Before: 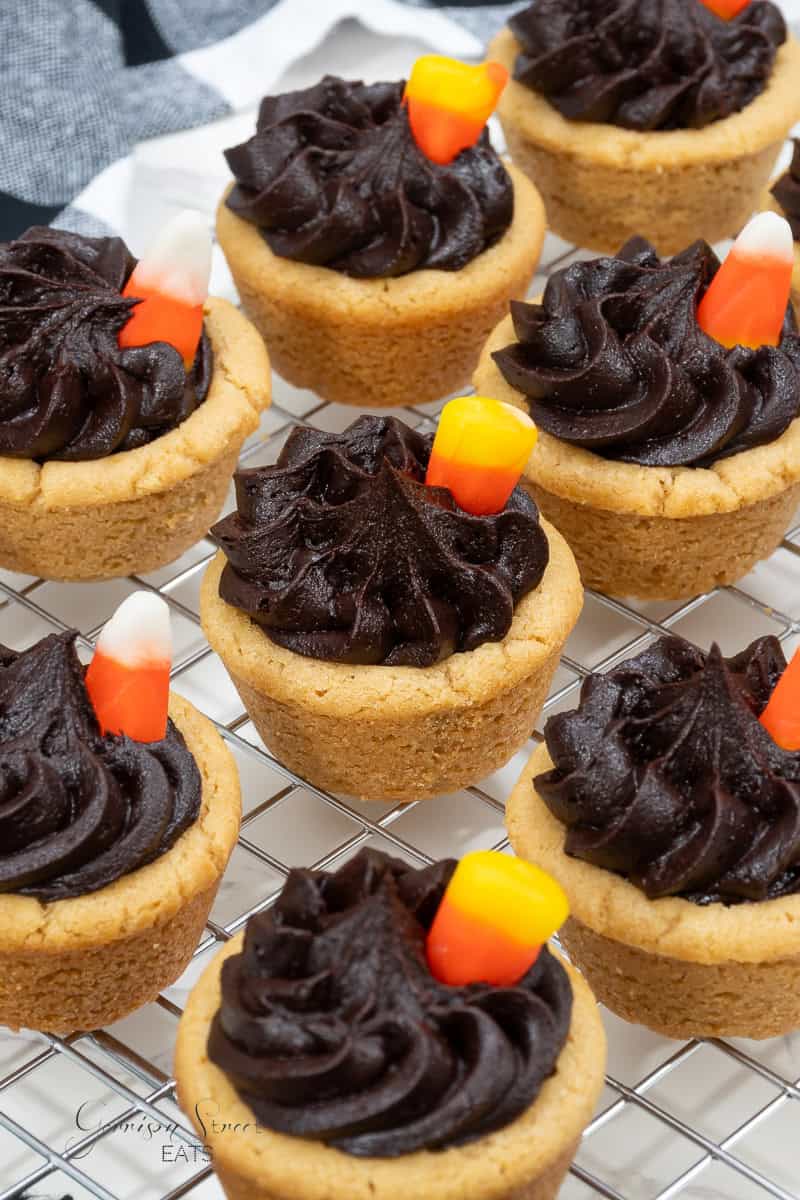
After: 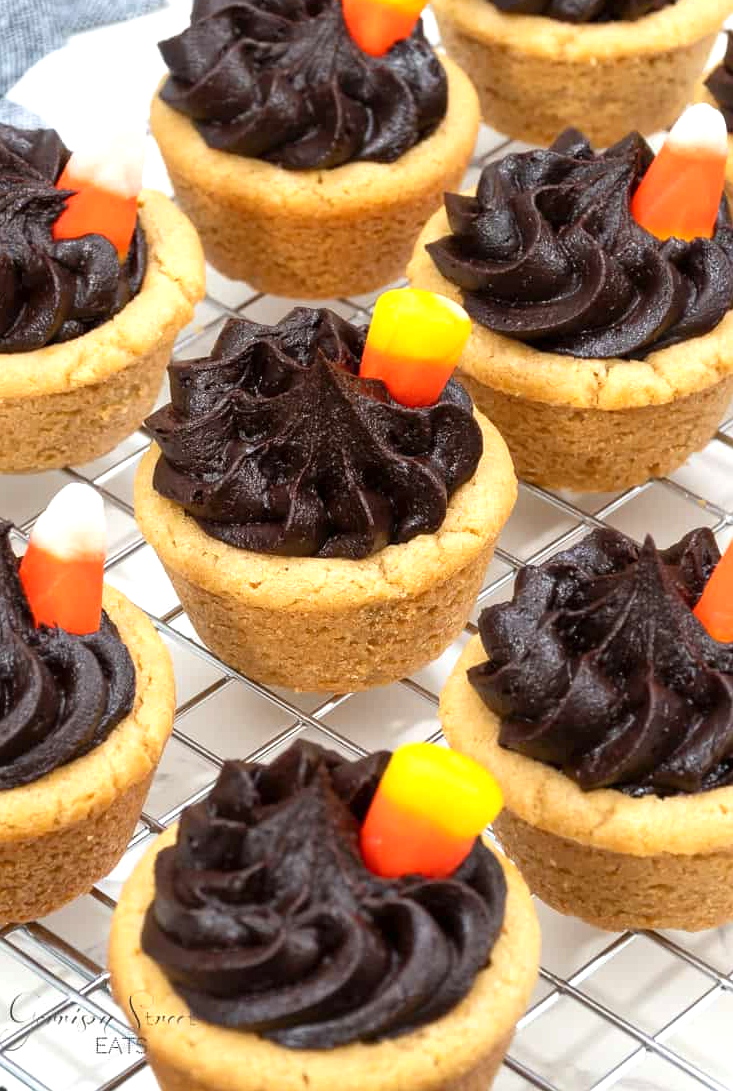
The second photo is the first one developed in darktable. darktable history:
crop and rotate: left 8.338%, top 9.072%
exposure: exposure 0.56 EV, compensate highlight preservation false
